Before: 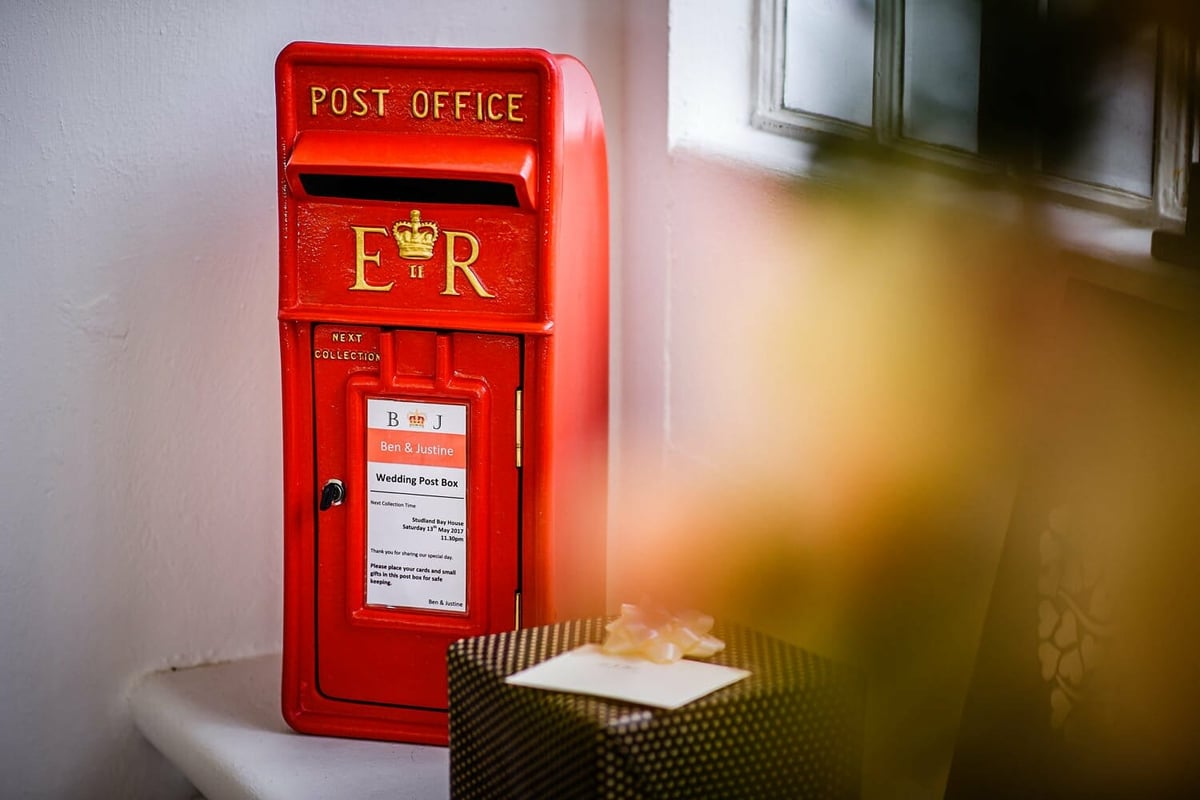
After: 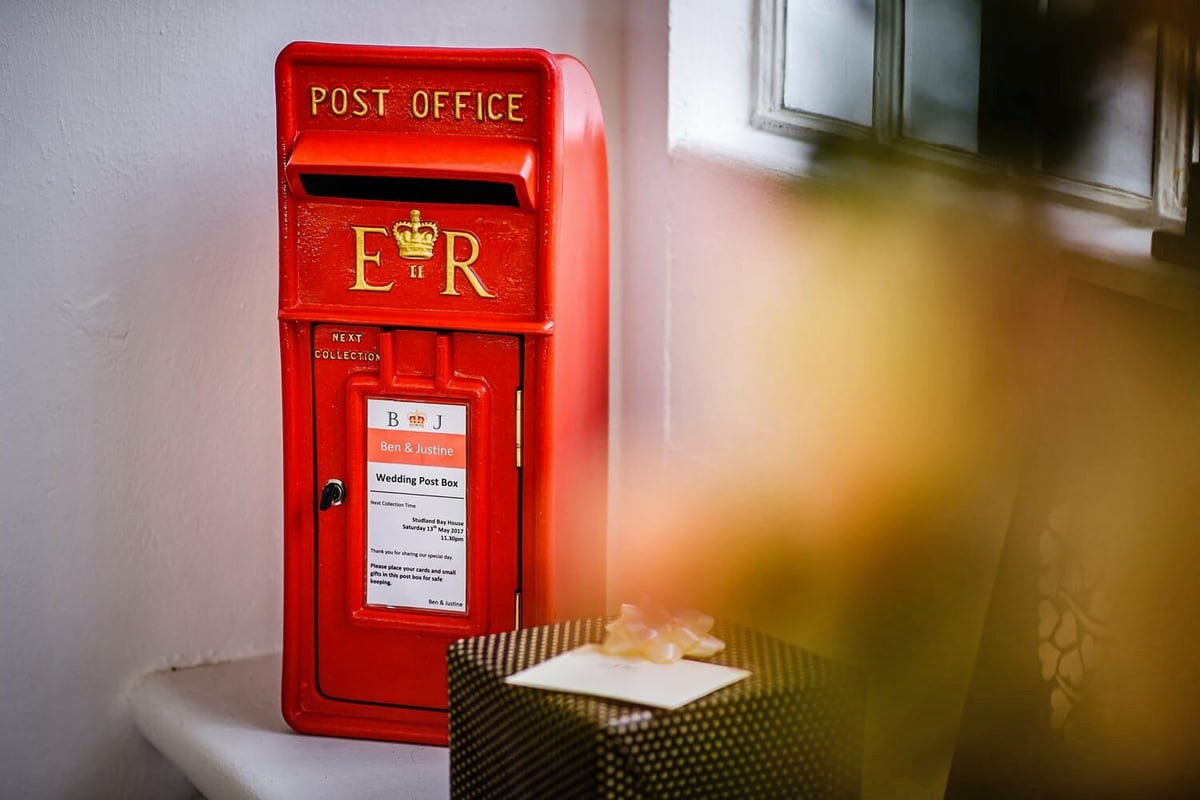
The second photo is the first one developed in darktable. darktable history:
shadows and highlights: shadows 48.61, highlights -41.28, soften with gaussian
